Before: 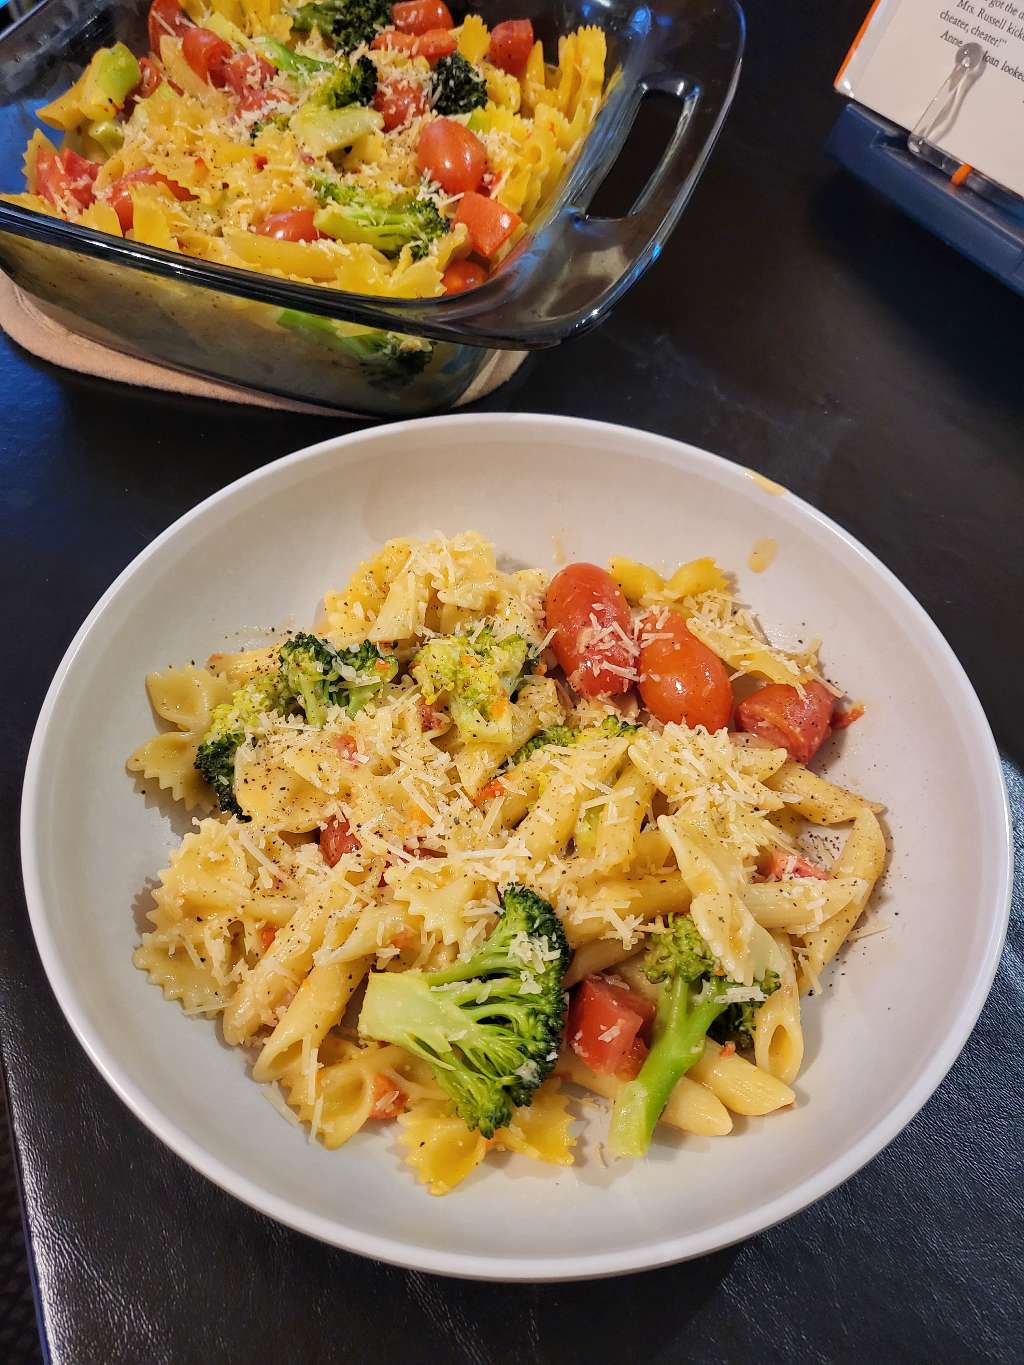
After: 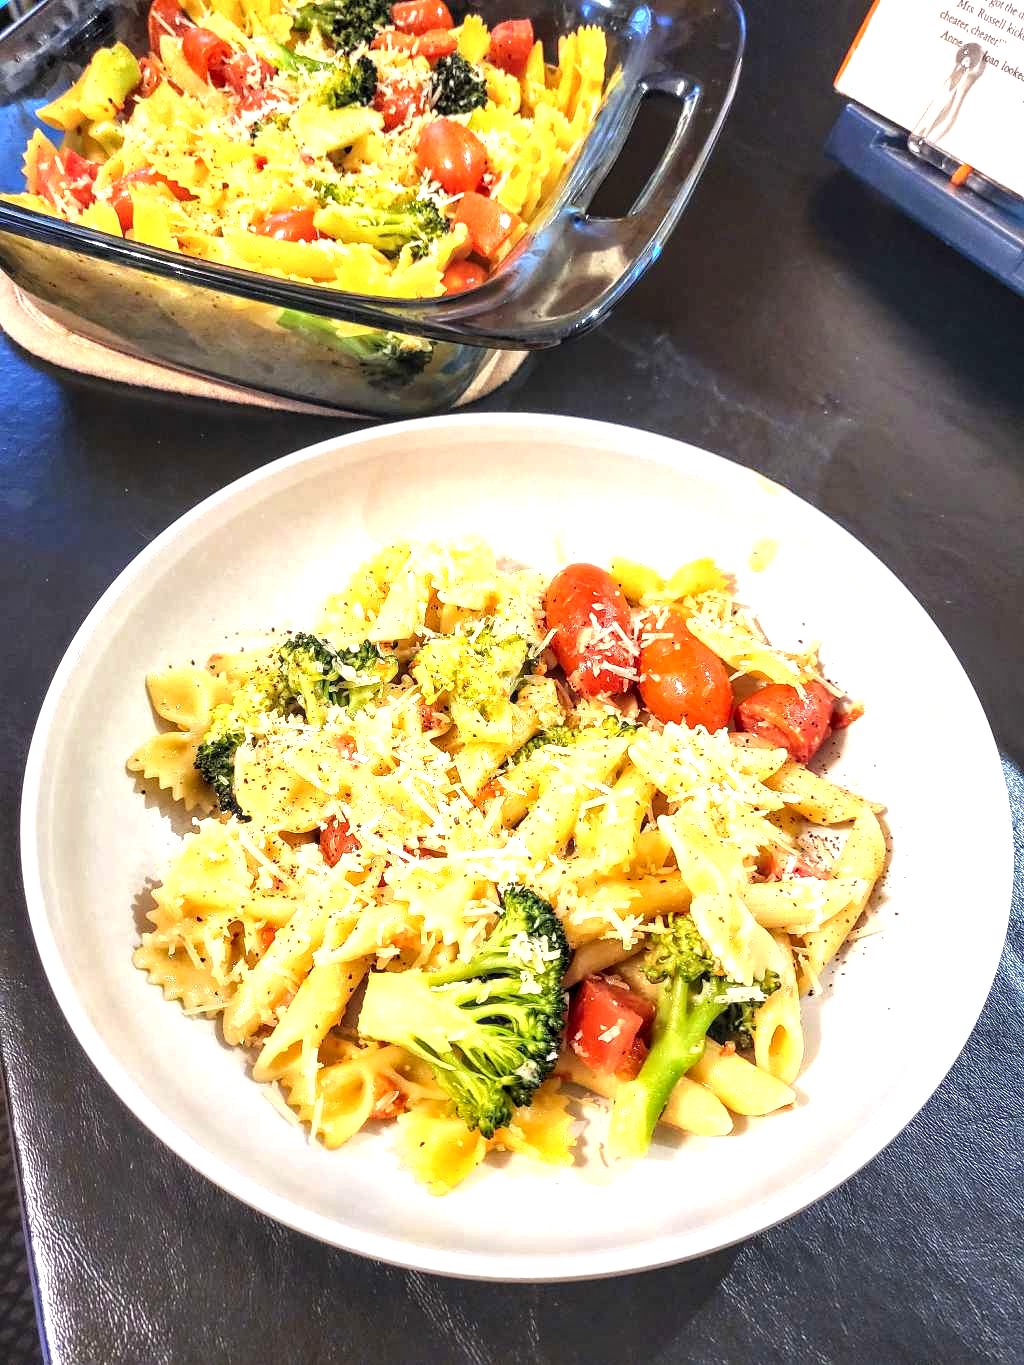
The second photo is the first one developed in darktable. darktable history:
exposure: black level correction -0.002, exposure 1.343 EV, compensate exposure bias true, compensate highlight preservation false
local contrast: detail 150%
